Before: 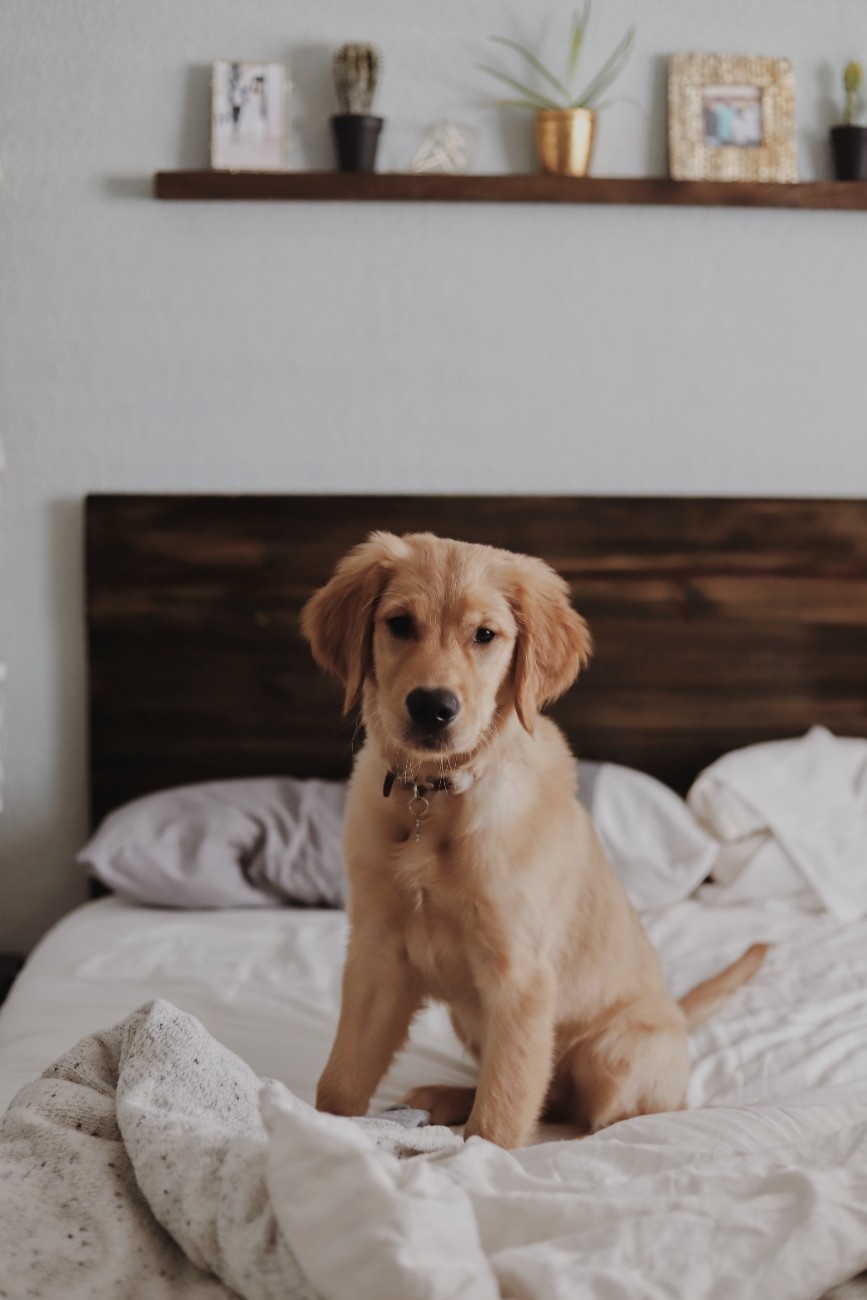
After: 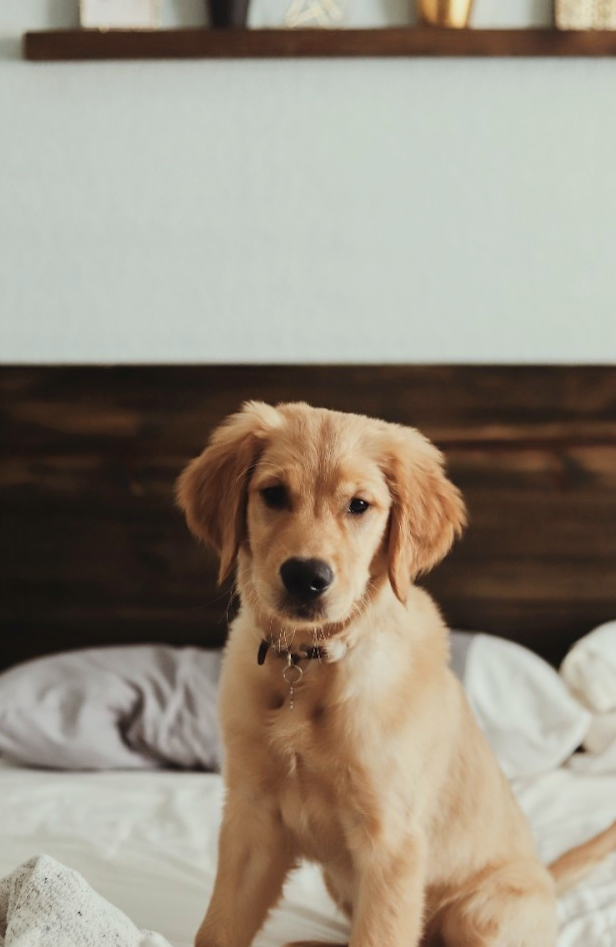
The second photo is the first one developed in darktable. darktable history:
crop and rotate: left 11.831%, top 11.346%, right 13.429%, bottom 13.899%
color correction: highlights a* -4.73, highlights b* 5.06, saturation 0.97
contrast brightness saturation: contrast 0.2, brightness 0.16, saturation 0.22
rotate and perspective: rotation 0.074°, lens shift (vertical) 0.096, lens shift (horizontal) -0.041, crop left 0.043, crop right 0.952, crop top 0.024, crop bottom 0.979
